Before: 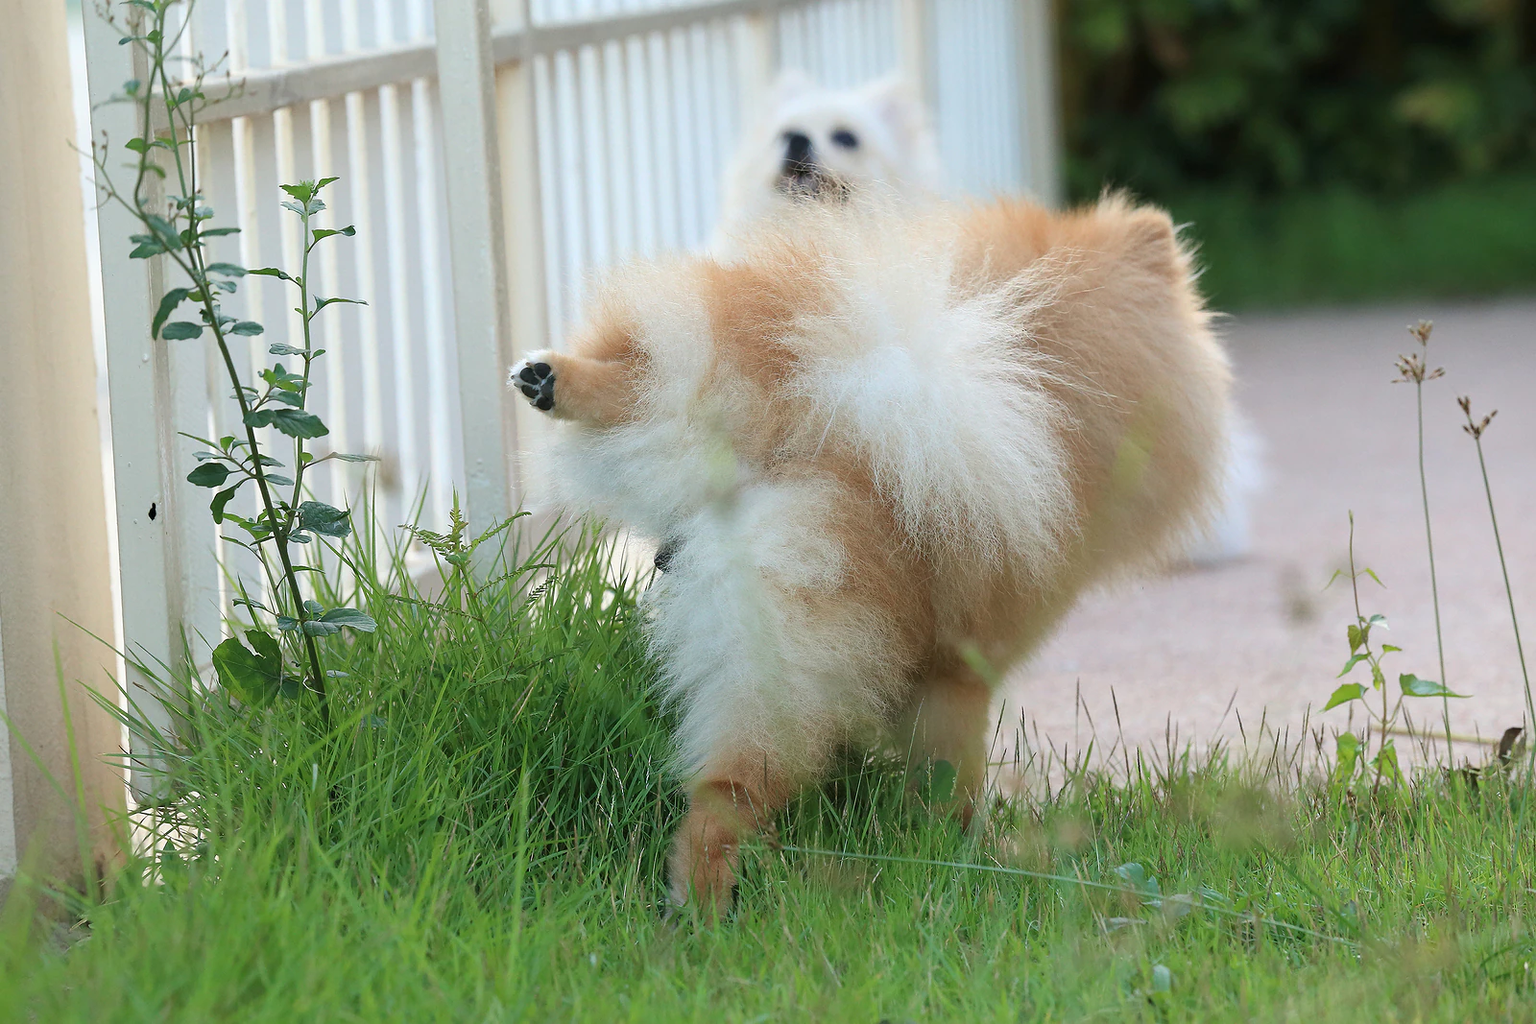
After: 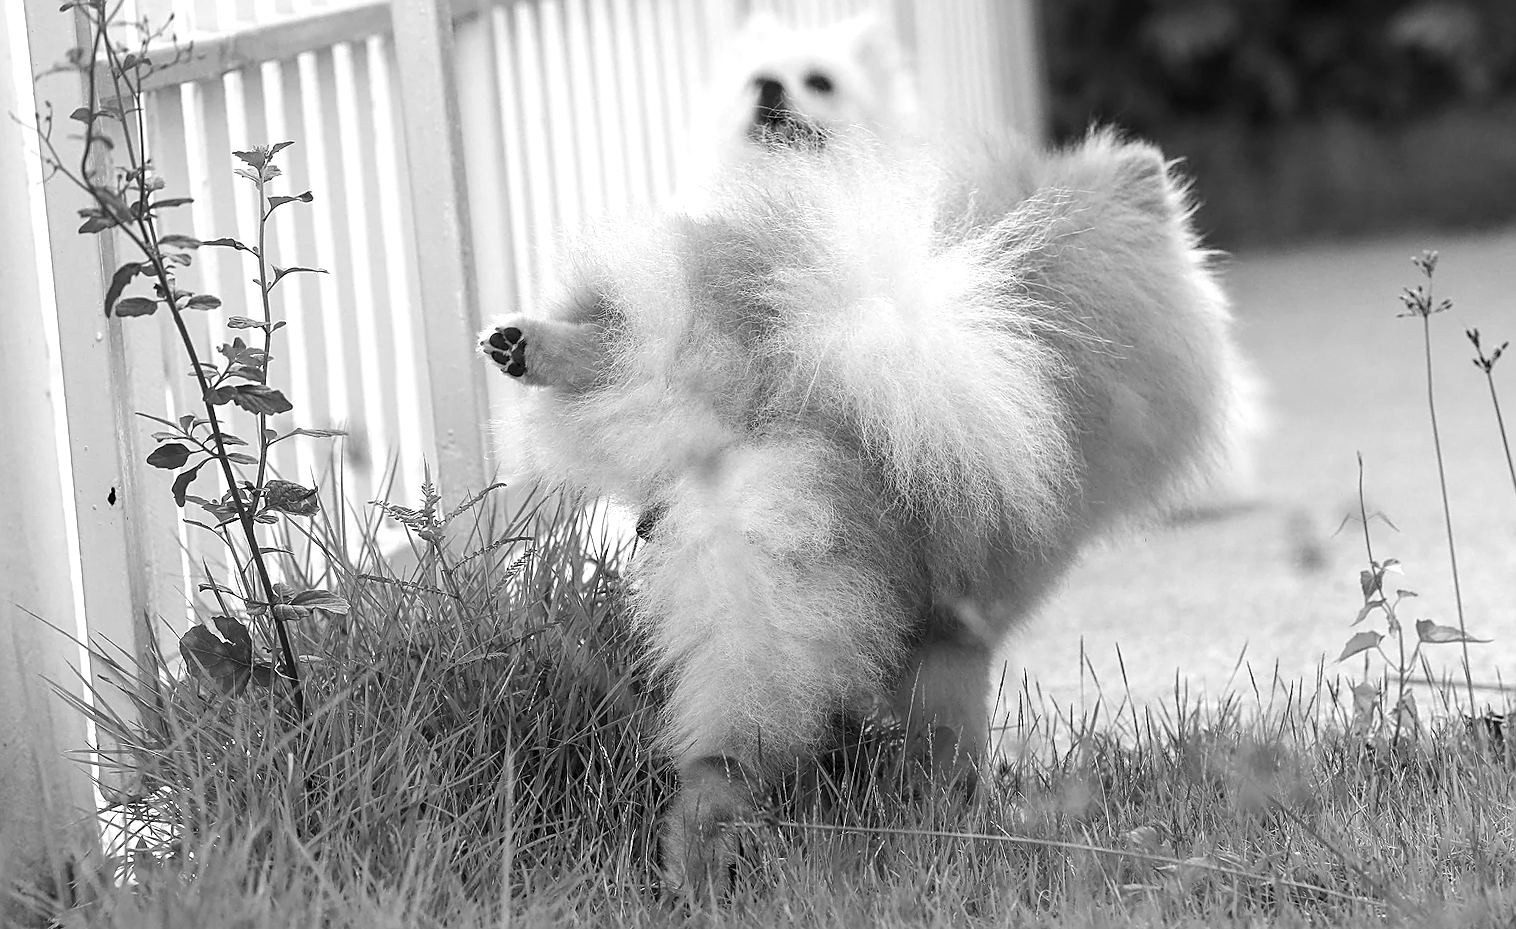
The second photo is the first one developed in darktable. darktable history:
color contrast: green-magenta contrast 0, blue-yellow contrast 0
sharpen: on, module defaults
local contrast: on, module defaults
rotate and perspective: rotation -2°, crop left 0.022, crop right 0.978, crop top 0.049, crop bottom 0.951
crop: left 1.964%, top 3.251%, right 1.122%, bottom 4.933%
tone equalizer: -8 EV -0.417 EV, -7 EV -0.389 EV, -6 EV -0.333 EV, -5 EV -0.222 EV, -3 EV 0.222 EV, -2 EV 0.333 EV, -1 EV 0.389 EV, +0 EV 0.417 EV, edges refinement/feathering 500, mask exposure compensation -1.57 EV, preserve details no
